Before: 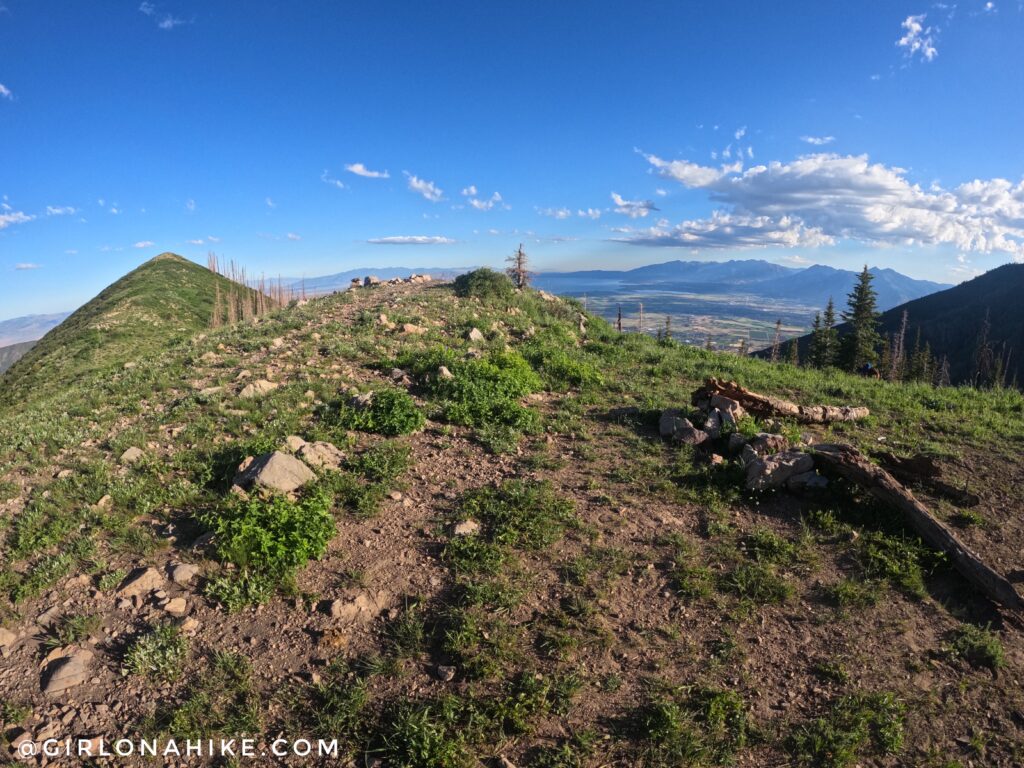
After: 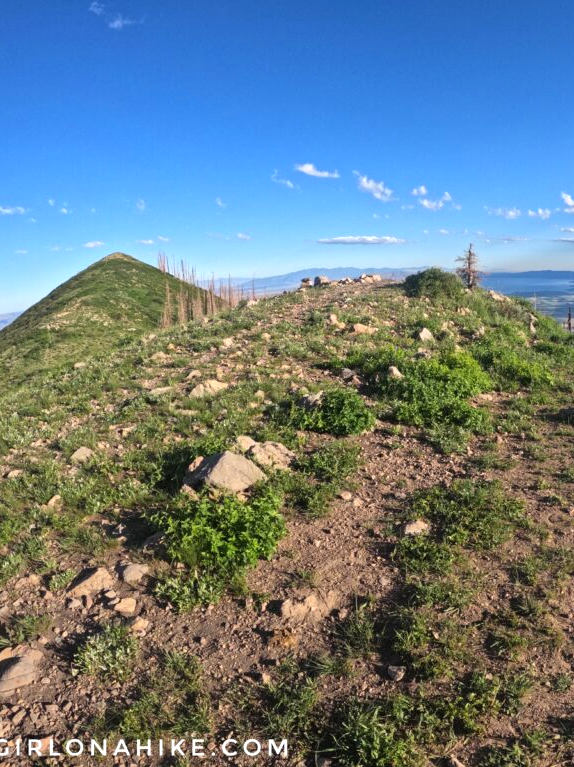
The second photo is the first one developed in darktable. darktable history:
shadows and highlights: soften with gaussian
crop: left 4.95%, right 38.915%
exposure: exposure 0.298 EV, compensate highlight preservation false
